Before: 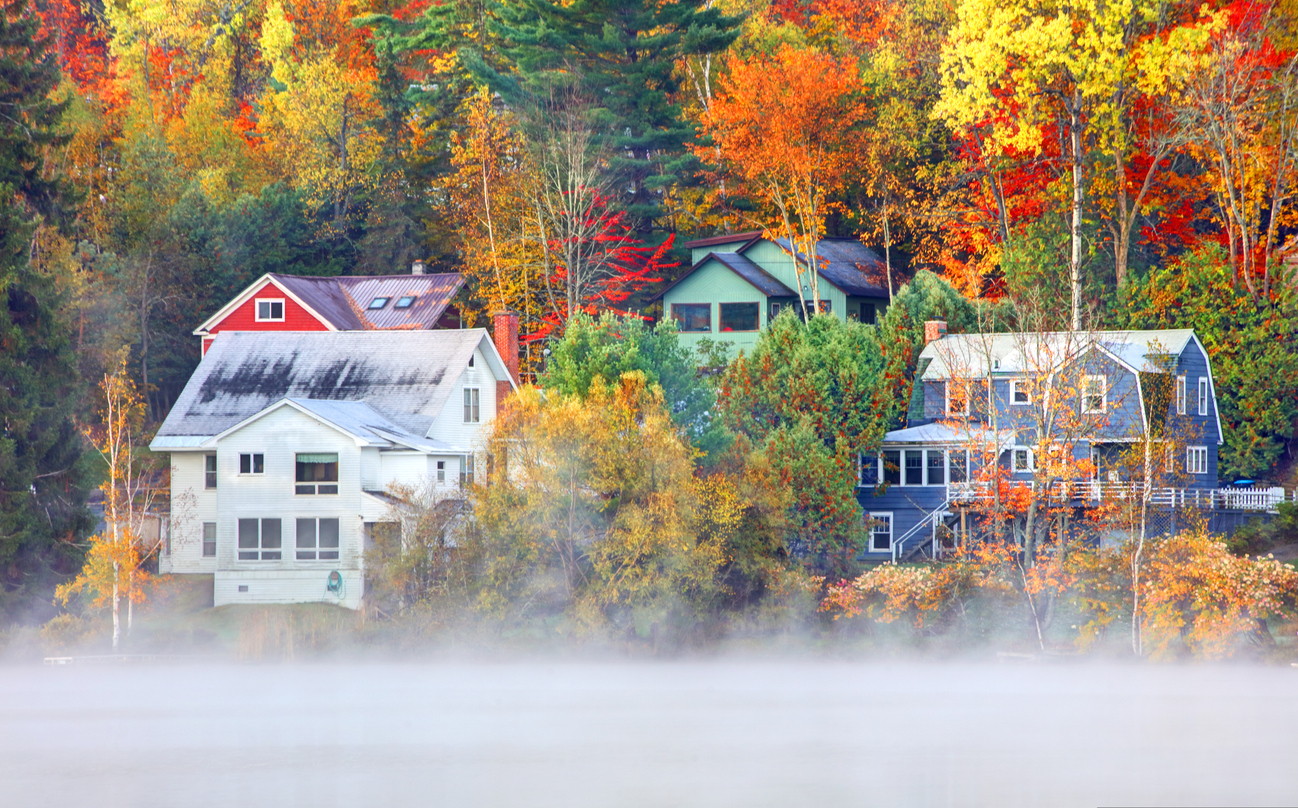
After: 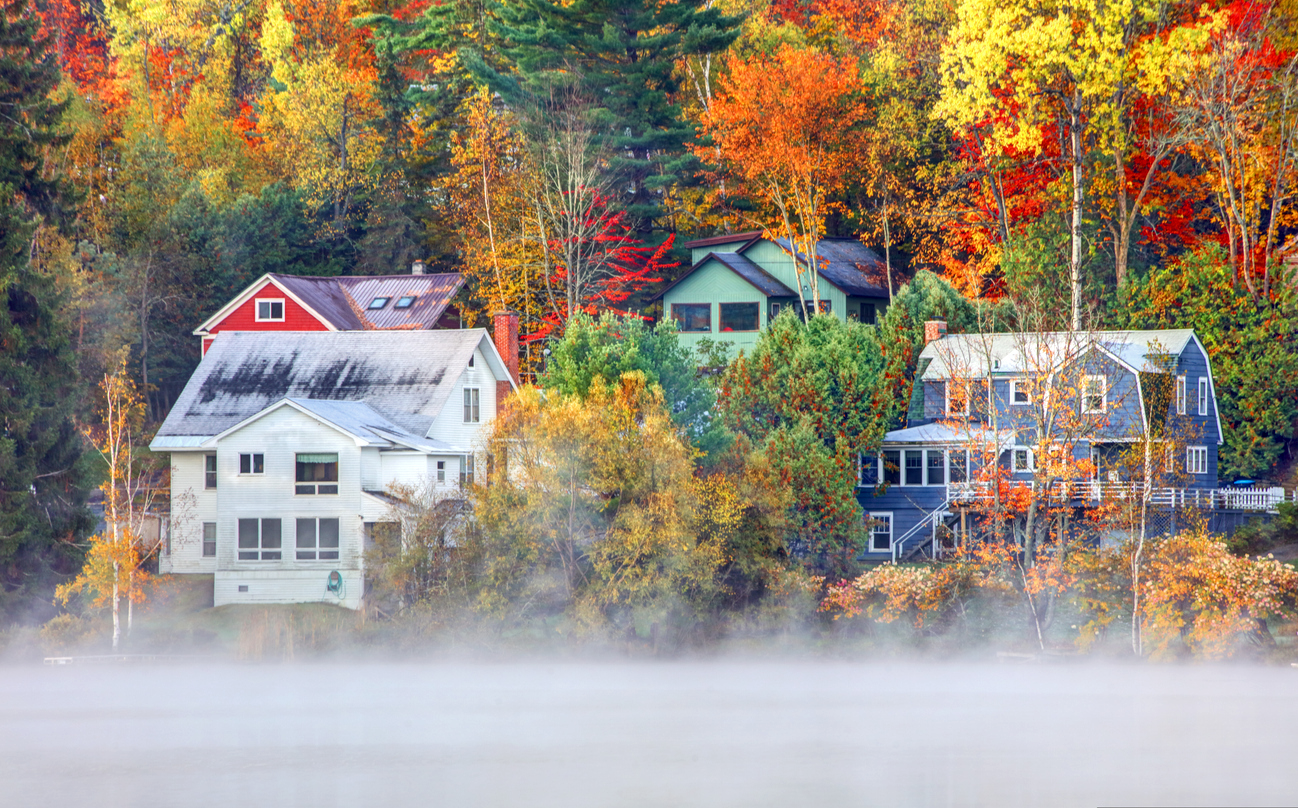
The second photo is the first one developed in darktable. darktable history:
exposure: black level correction 0.001, exposure -0.125 EV, compensate highlight preservation false
local contrast: on, module defaults
